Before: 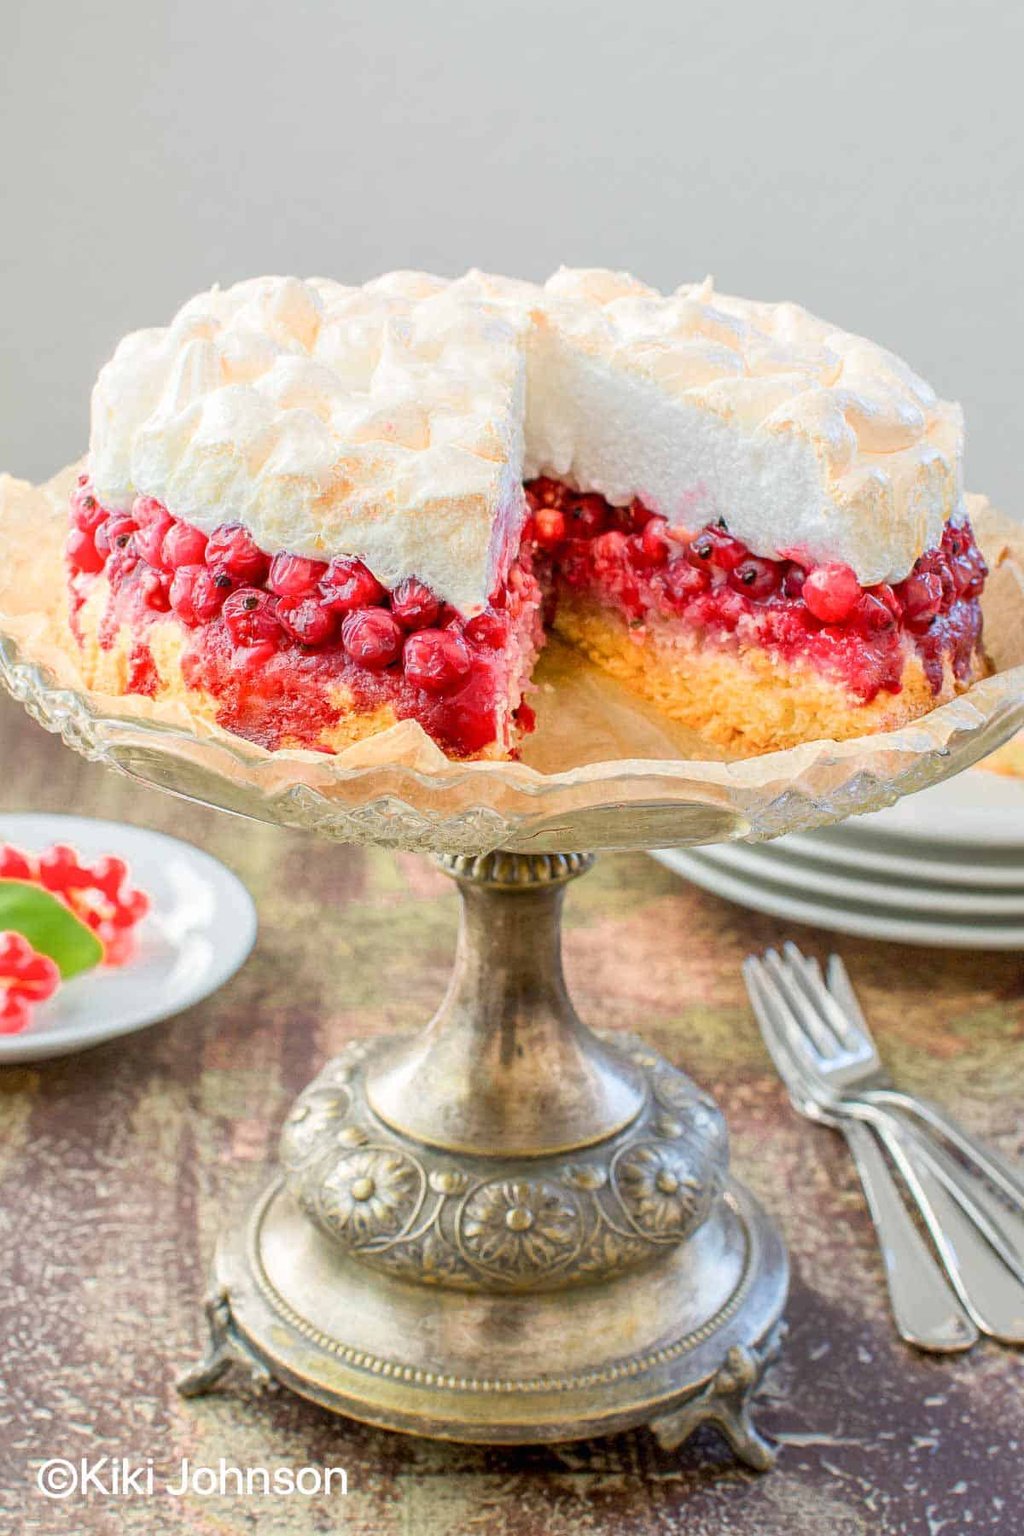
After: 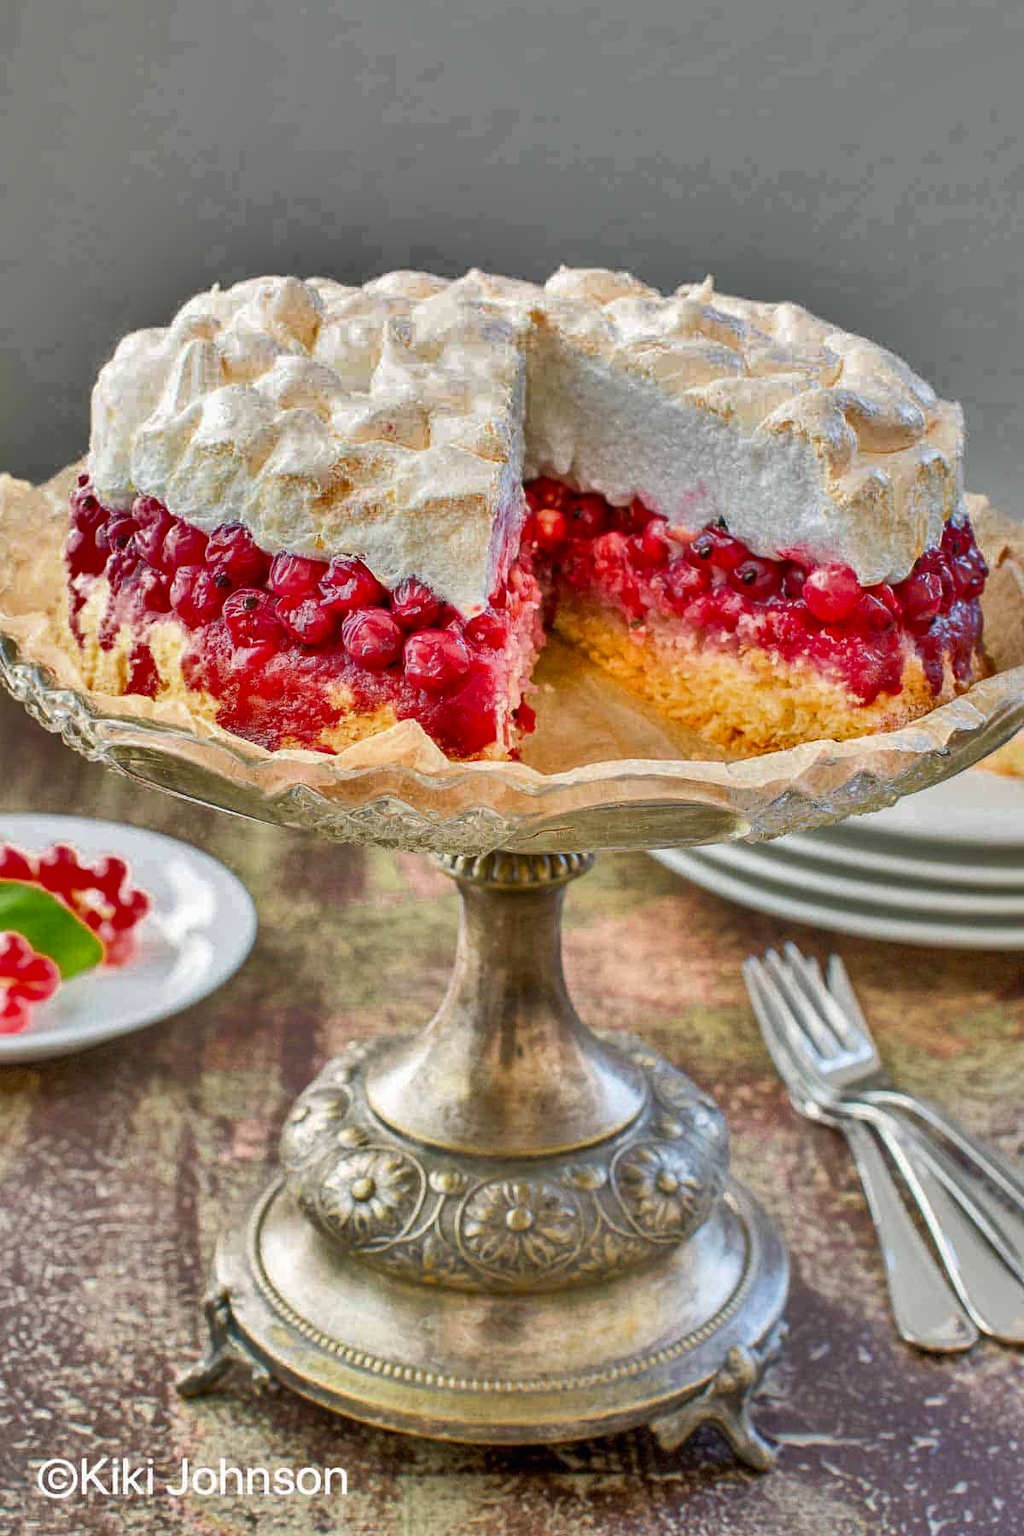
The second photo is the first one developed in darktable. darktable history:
shadows and highlights: shadows 19.13, highlights -83.41, soften with gaussian
